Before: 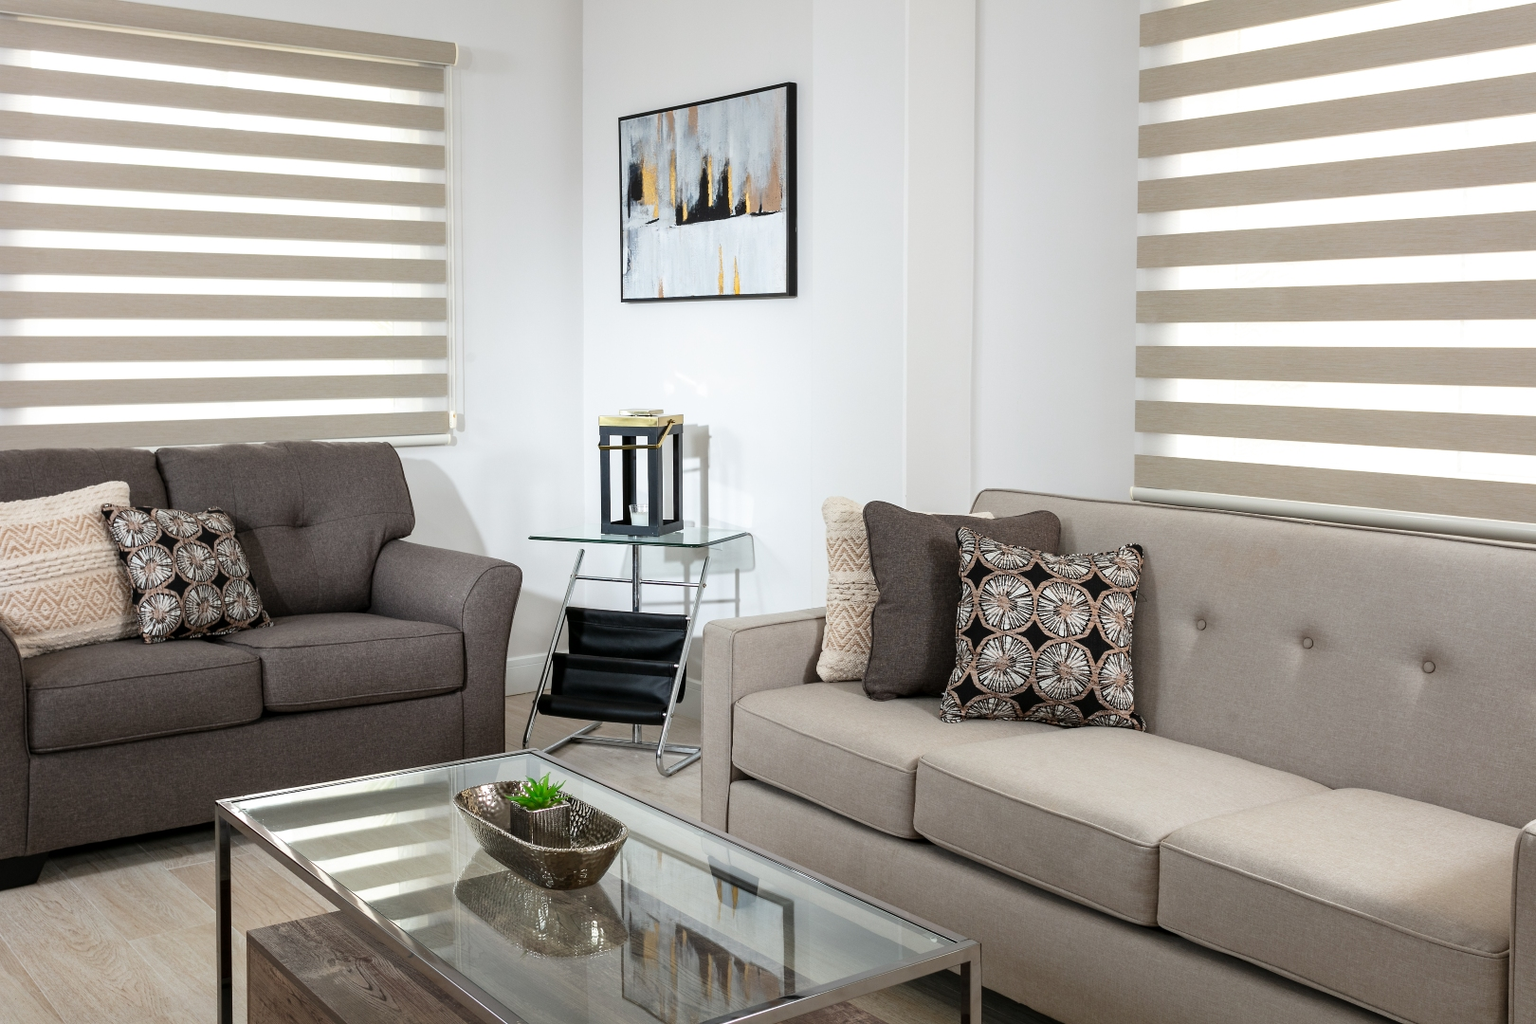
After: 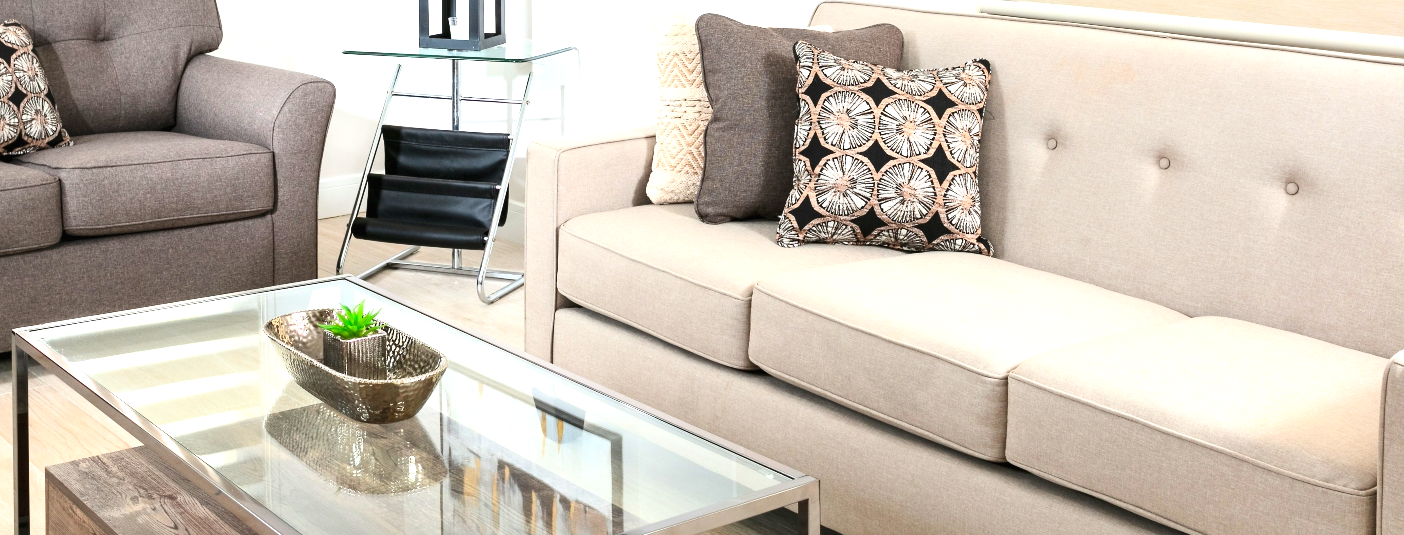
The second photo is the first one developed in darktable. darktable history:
crop and rotate: left 13.312%, top 47.719%, bottom 2.709%
exposure: black level correction 0, exposure 1.101 EV, compensate exposure bias true, compensate highlight preservation false
contrast brightness saturation: contrast 0.198, brightness 0.158, saturation 0.228
